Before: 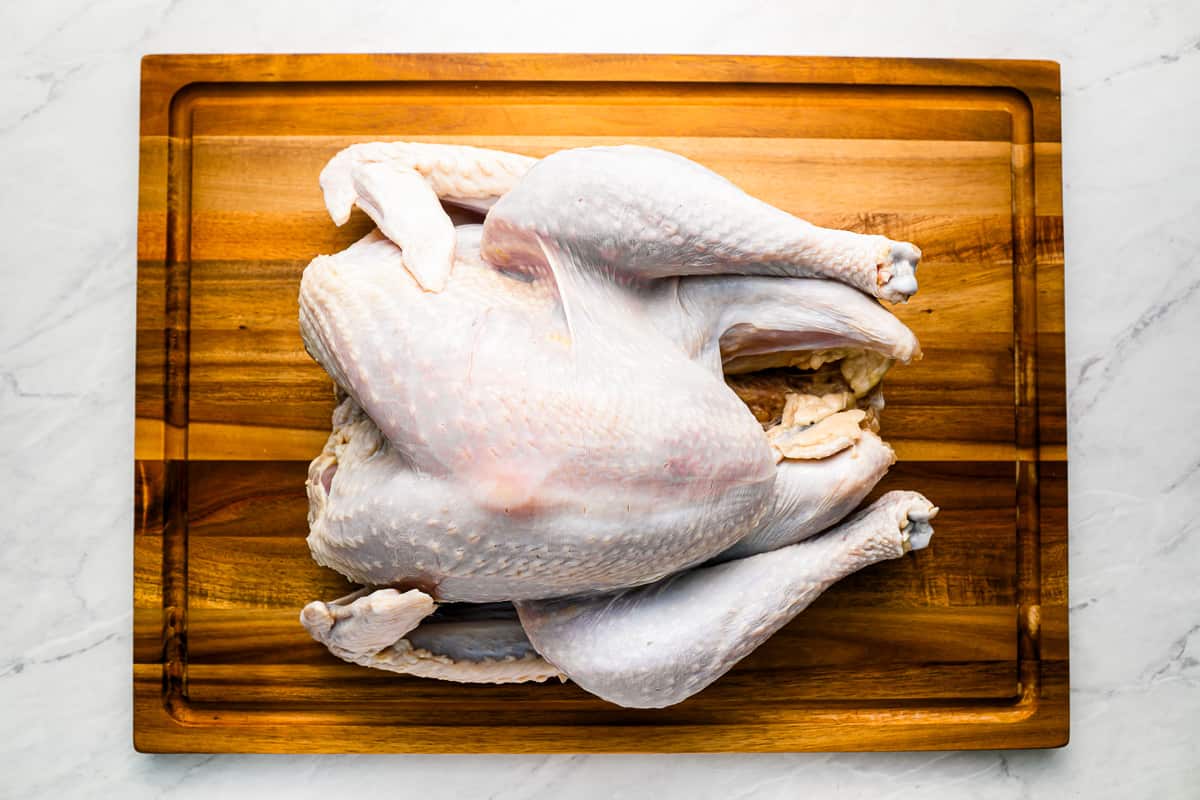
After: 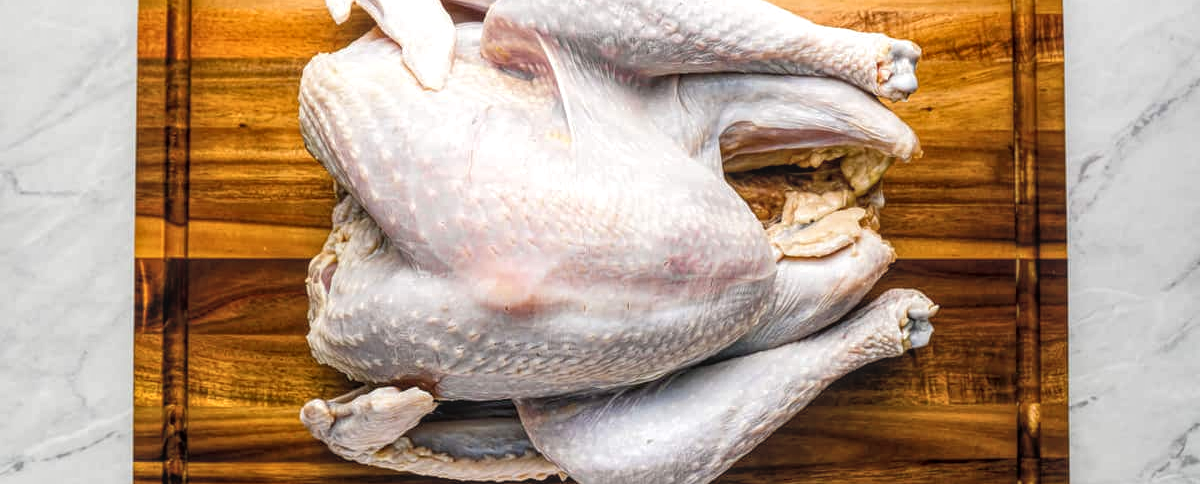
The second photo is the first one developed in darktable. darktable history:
crop and rotate: top 25.367%, bottom 14.022%
contrast equalizer: y [[0.5 ×6], [0.5 ×6], [0.5, 0.5, 0.501, 0.545, 0.707, 0.863], [0 ×6], [0 ×6]], mix -0.182
local contrast: highlights 76%, shadows 55%, detail 176%, midtone range 0.208
